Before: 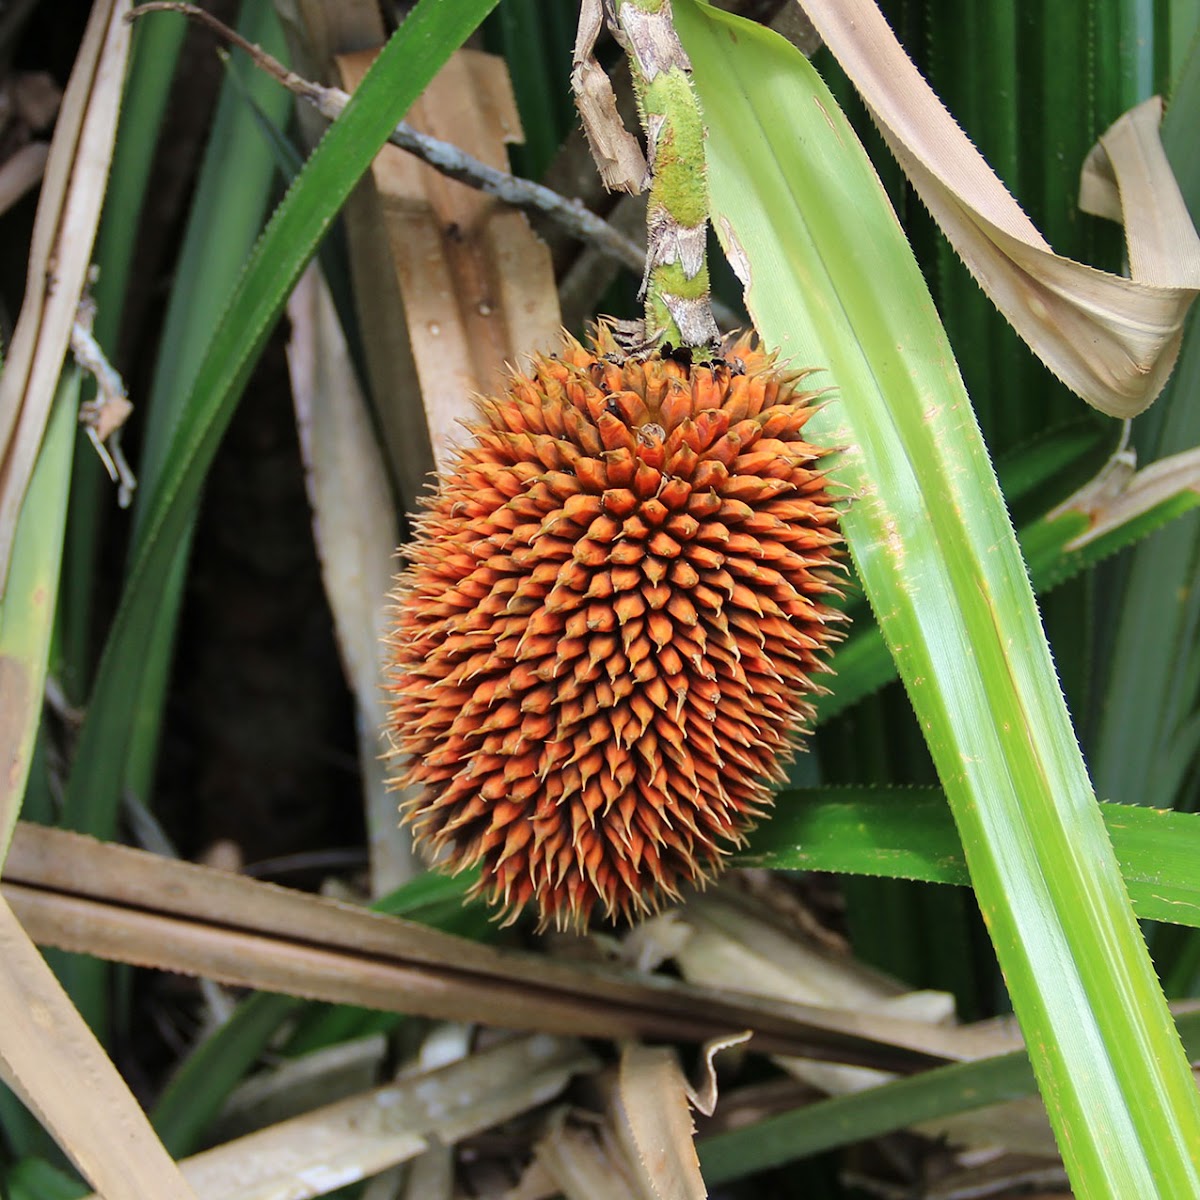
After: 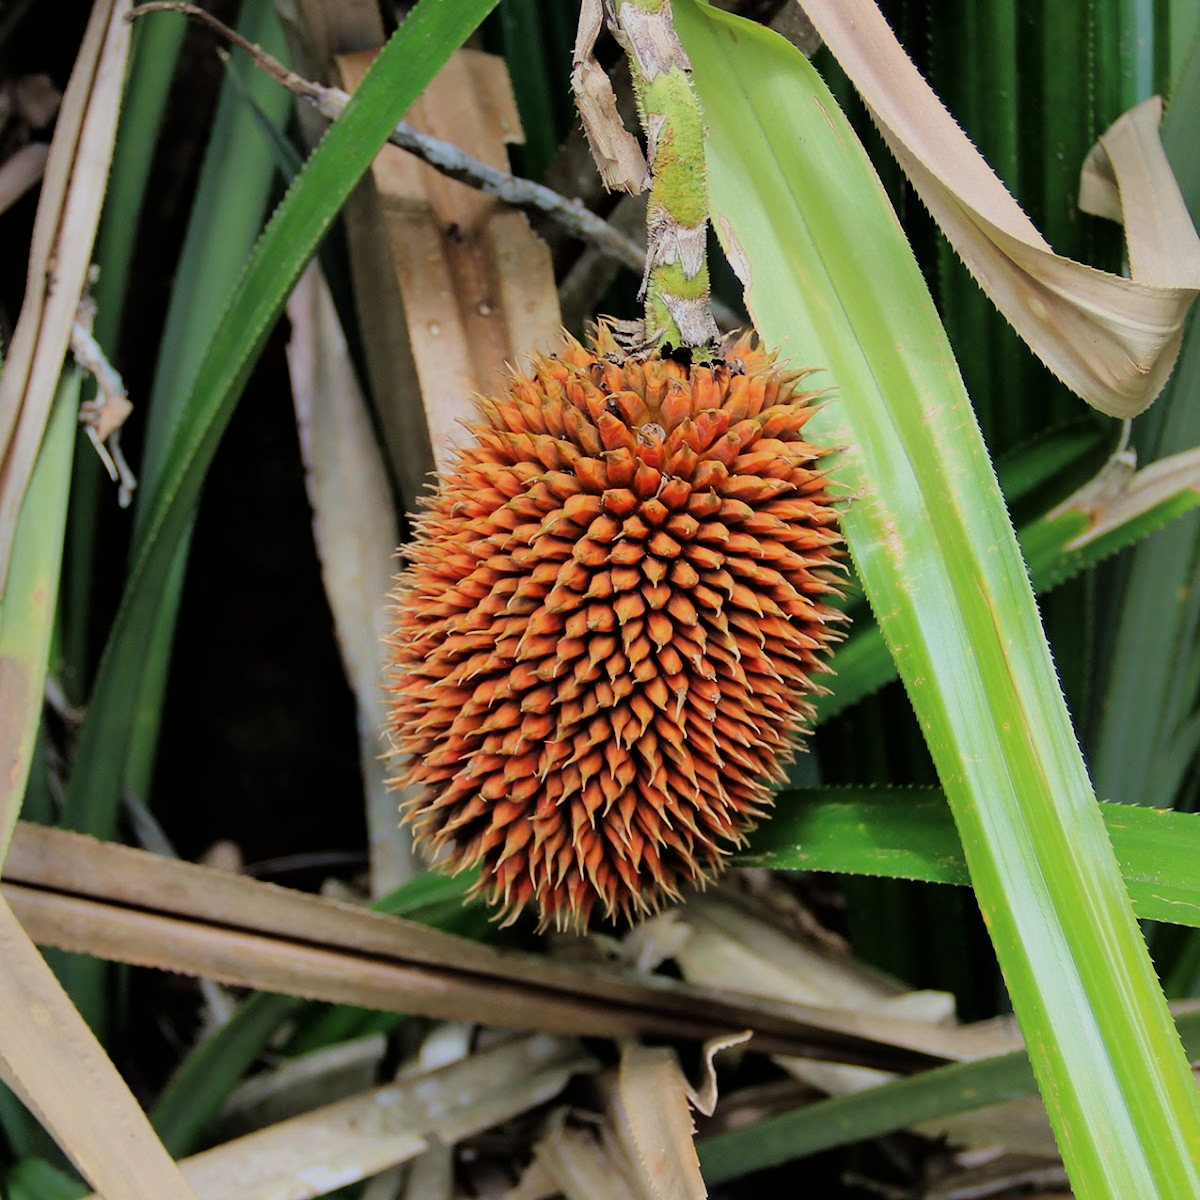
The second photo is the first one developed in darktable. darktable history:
filmic rgb: black relative exposure -7.72 EV, white relative exposure 4.38 EV, hardness 3.75, latitude 37.29%, contrast 0.976, highlights saturation mix 9.37%, shadows ↔ highlights balance 4.49%, color science v6 (2022)
